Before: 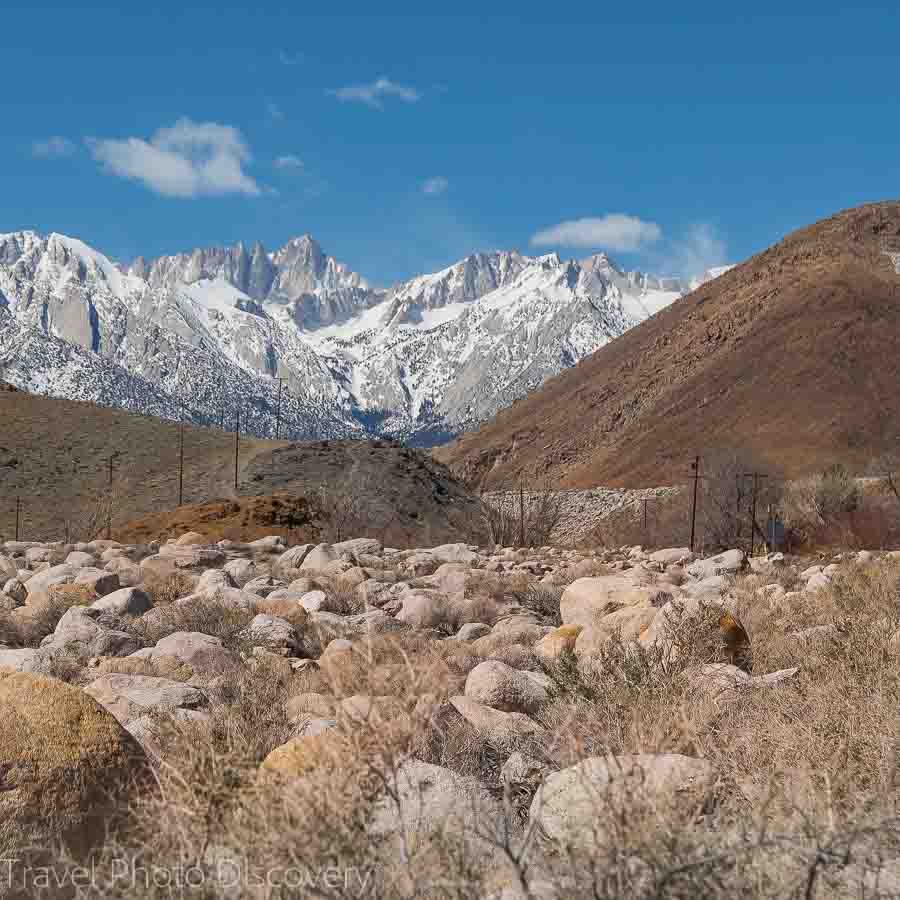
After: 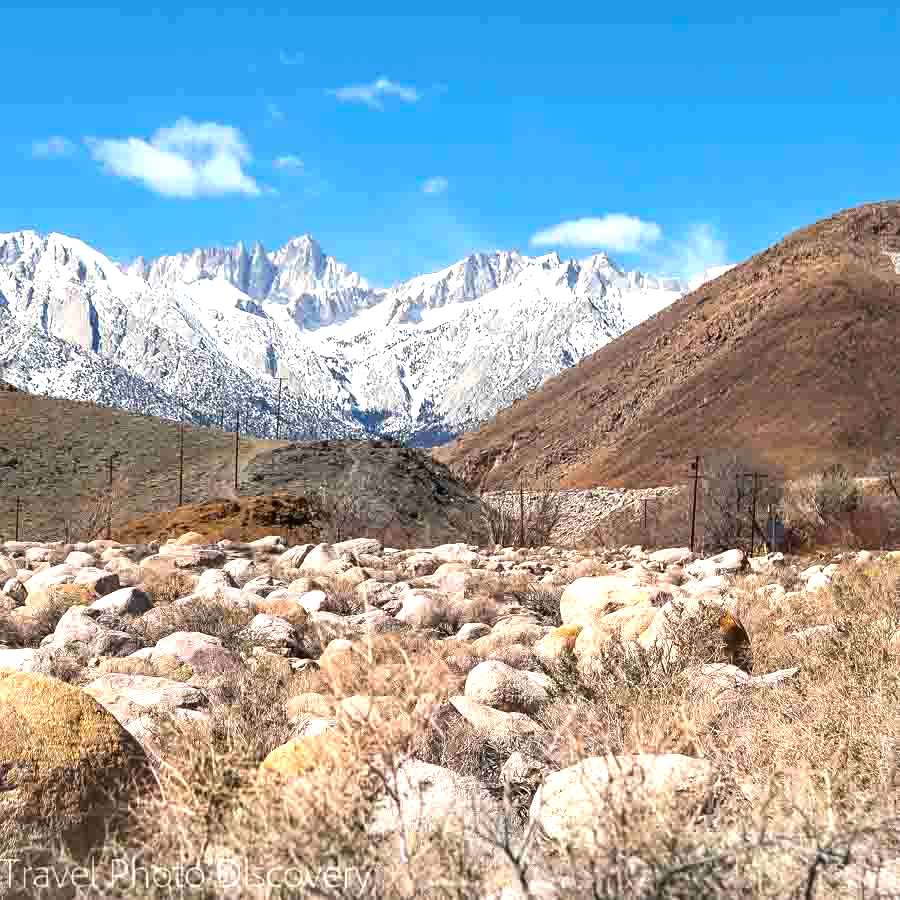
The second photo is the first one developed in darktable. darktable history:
exposure: black level correction 0.001, exposure 0.5 EV, compensate exposure bias true, compensate highlight preservation false
color correction: saturation 1.11
tone equalizer: -8 EV -0.75 EV, -7 EV -0.7 EV, -6 EV -0.6 EV, -5 EV -0.4 EV, -3 EV 0.4 EV, -2 EV 0.6 EV, -1 EV 0.7 EV, +0 EV 0.75 EV, edges refinement/feathering 500, mask exposure compensation -1.57 EV, preserve details no
